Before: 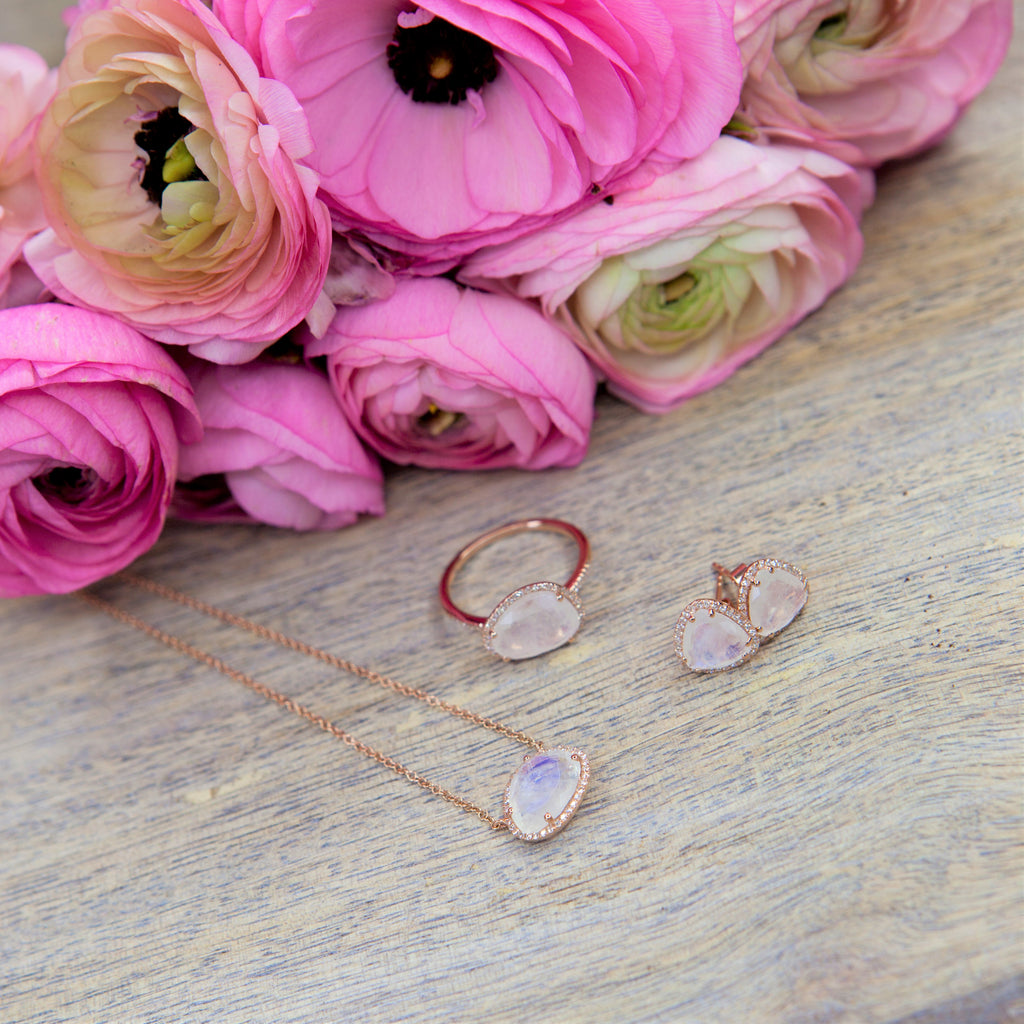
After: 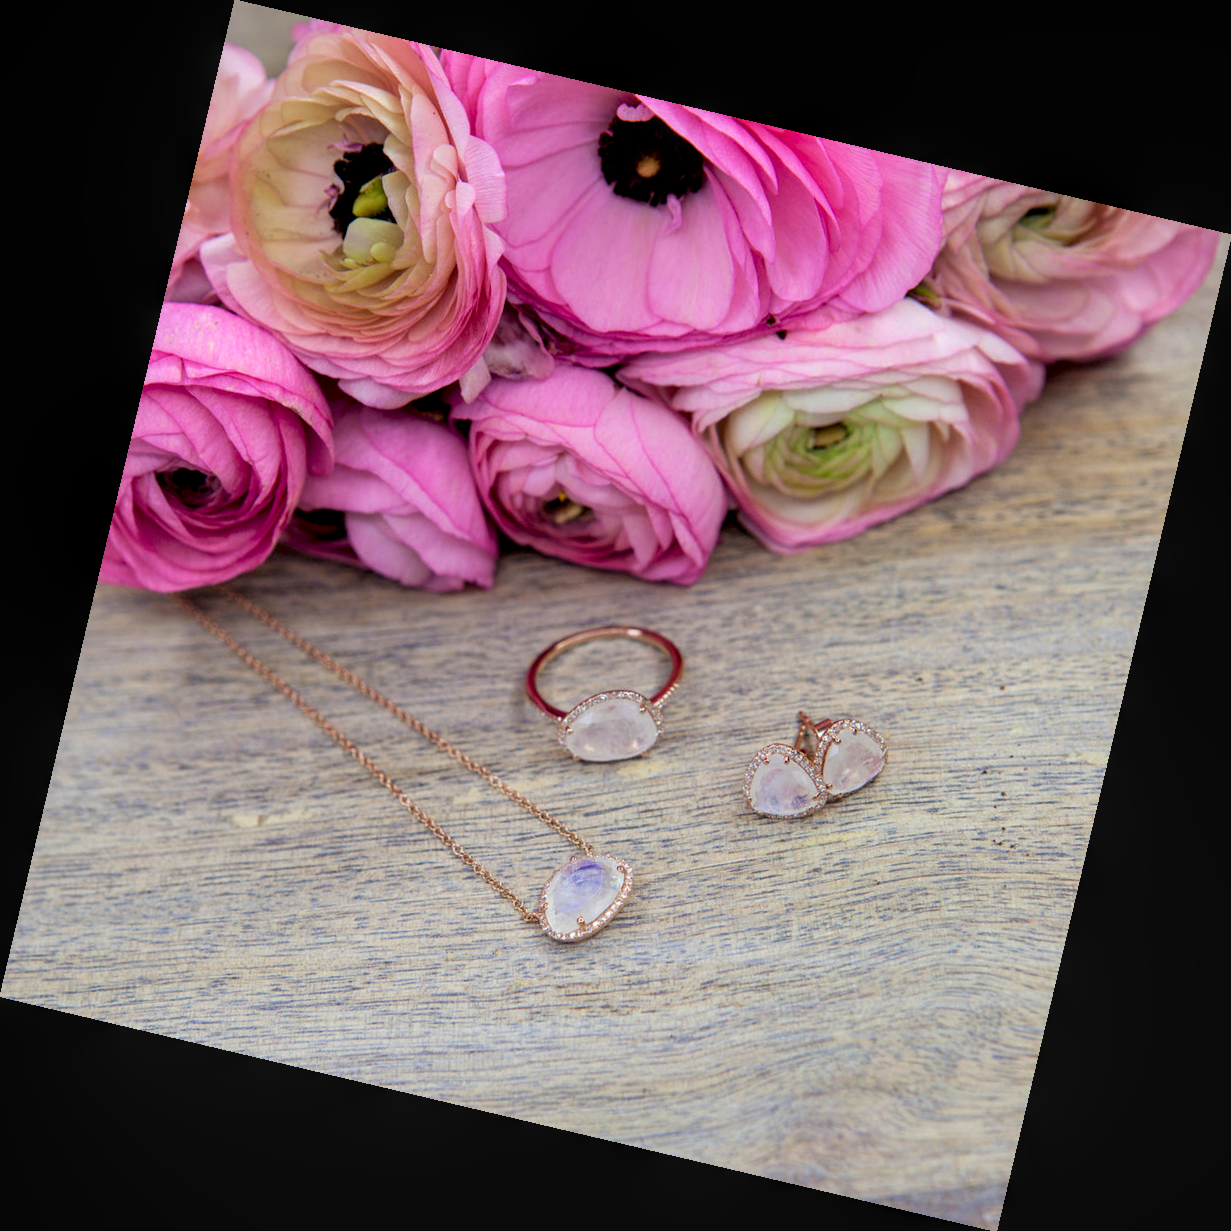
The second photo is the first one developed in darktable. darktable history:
local contrast: detail 130%
rotate and perspective: rotation 13.27°, automatic cropping off
